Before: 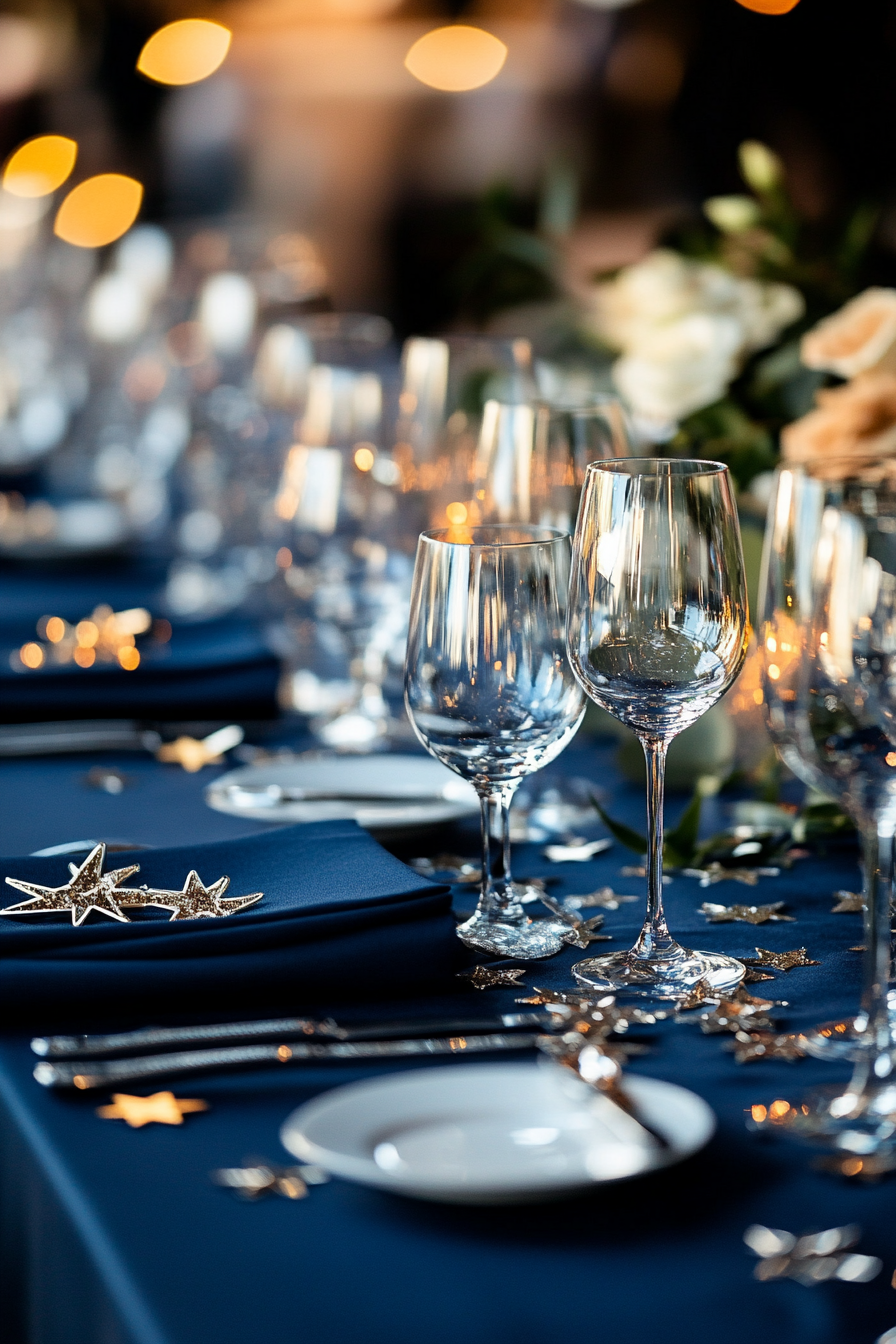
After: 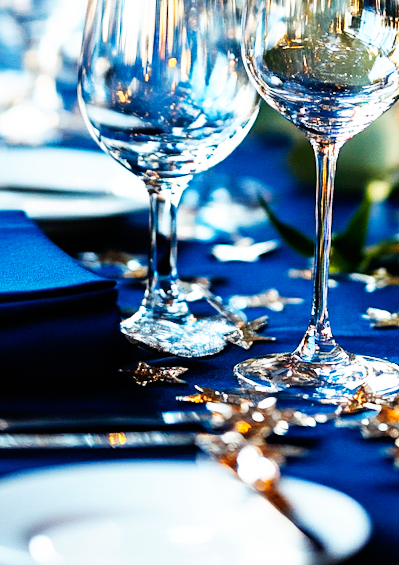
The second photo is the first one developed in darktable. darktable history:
color balance rgb: linear chroma grading › global chroma 10%, perceptual saturation grading › global saturation 30%, global vibrance 10%
crop: left 37.221%, top 45.169%, right 20.63%, bottom 13.777%
rotate and perspective: rotation 2.27°, automatic cropping off
base curve: curves: ch0 [(0, 0) (0.007, 0.004) (0.027, 0.03) (0.046, 0.07) (0.207, 0.54) (0.442, 0.872) (0.673, 0.972) (1, 1)], preserve colors none
